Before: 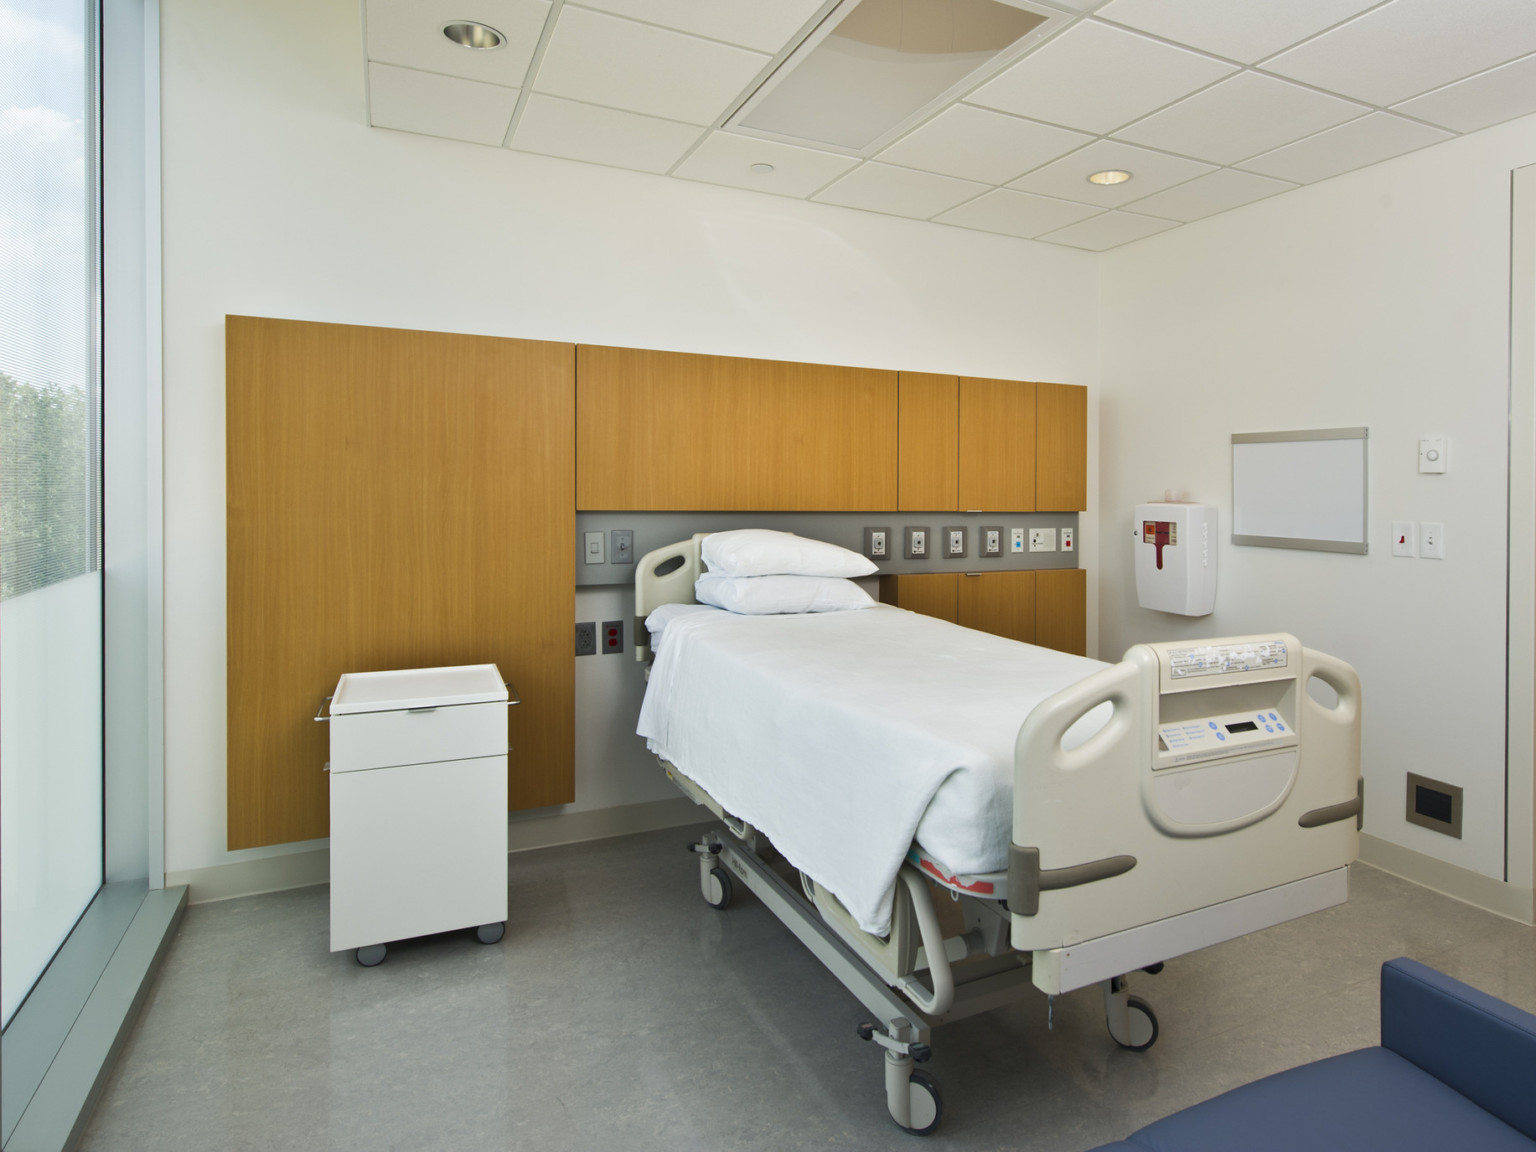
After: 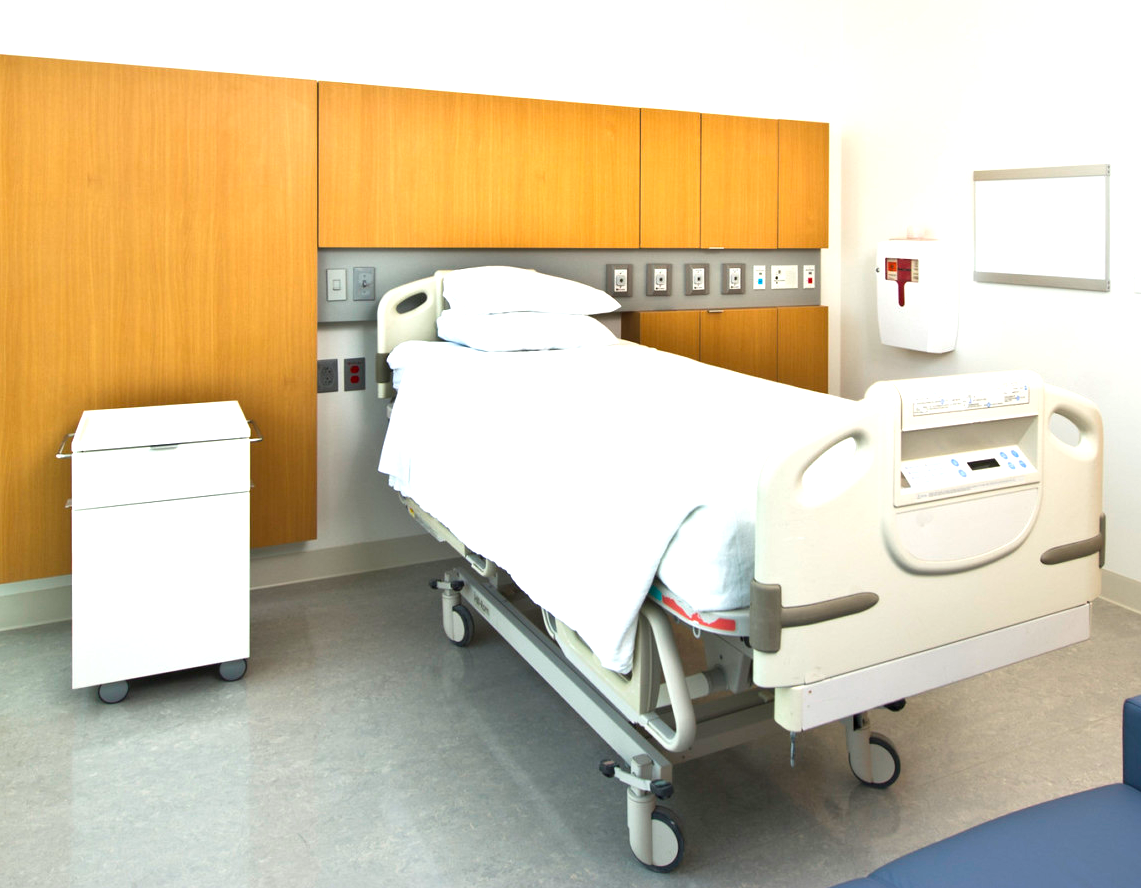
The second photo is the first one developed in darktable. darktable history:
exposure: exposure 1.092 EV, compensate exposure bias true, compensate highlight preservation false
crop: left 16.839%, top 22.831%, right 8.827%
shadows and highlights: shadows 2.68, highlights -17.96, soften with gaussian
